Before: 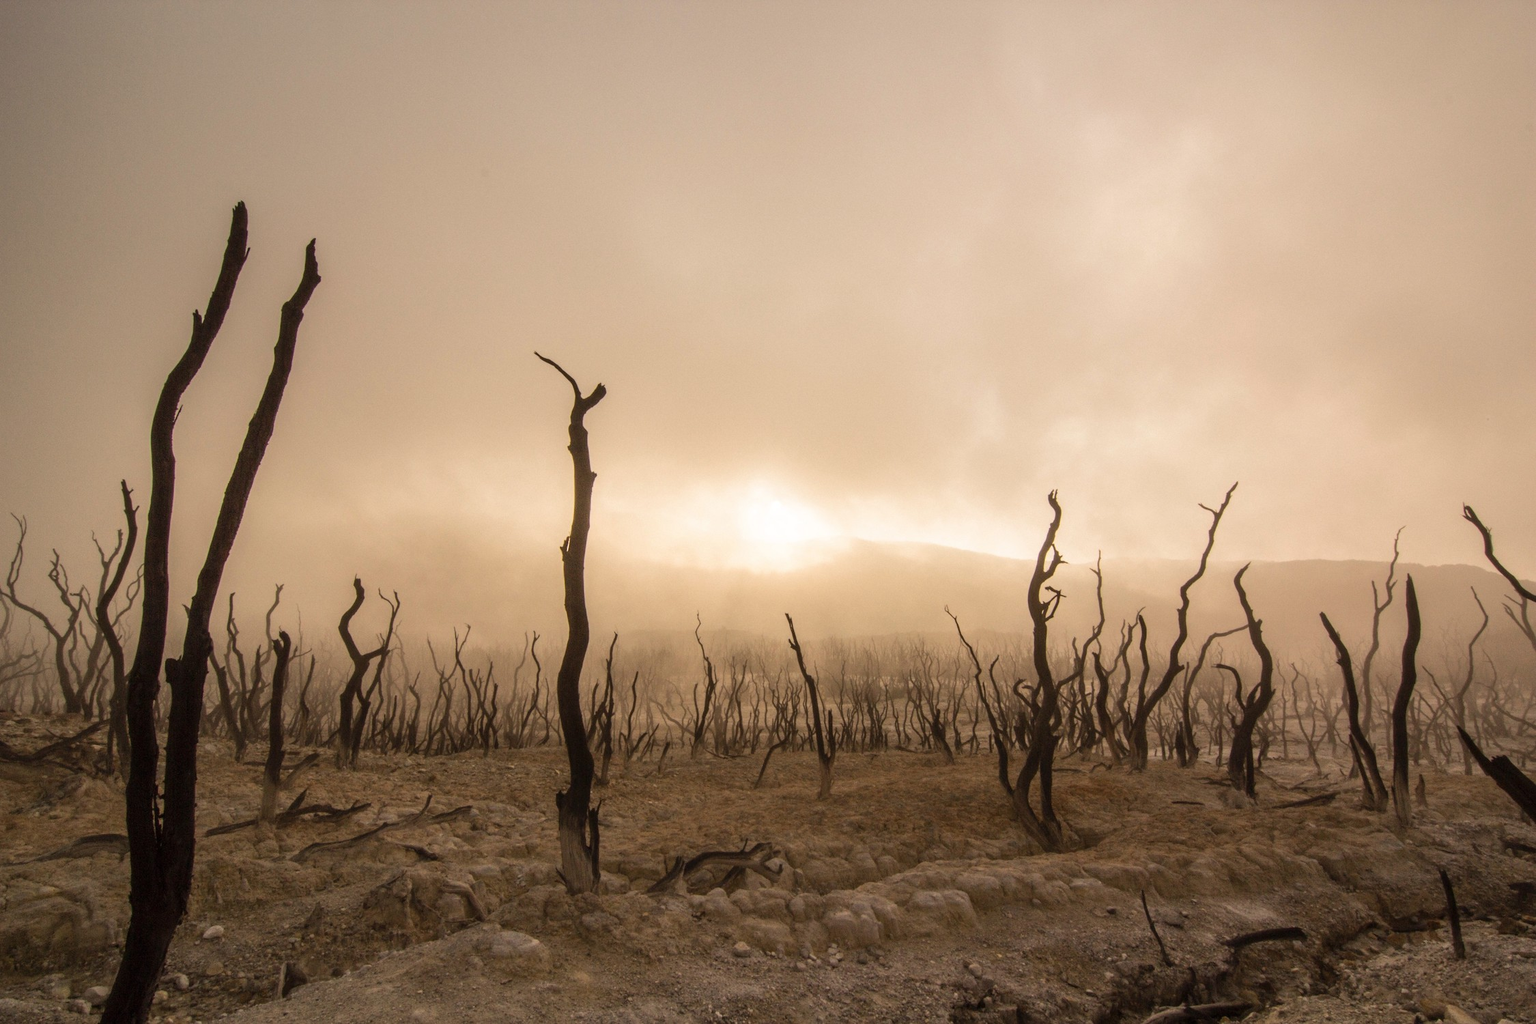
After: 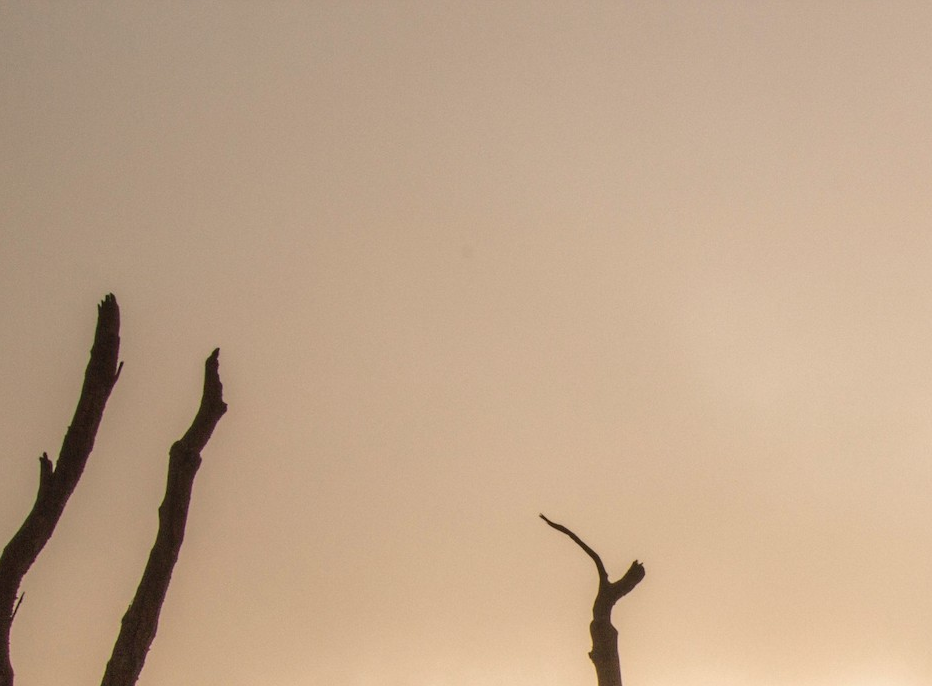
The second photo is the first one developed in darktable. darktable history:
crop and rotate: left 10.823%, top 0.095%, right 47.719%, bottom 54.122%
